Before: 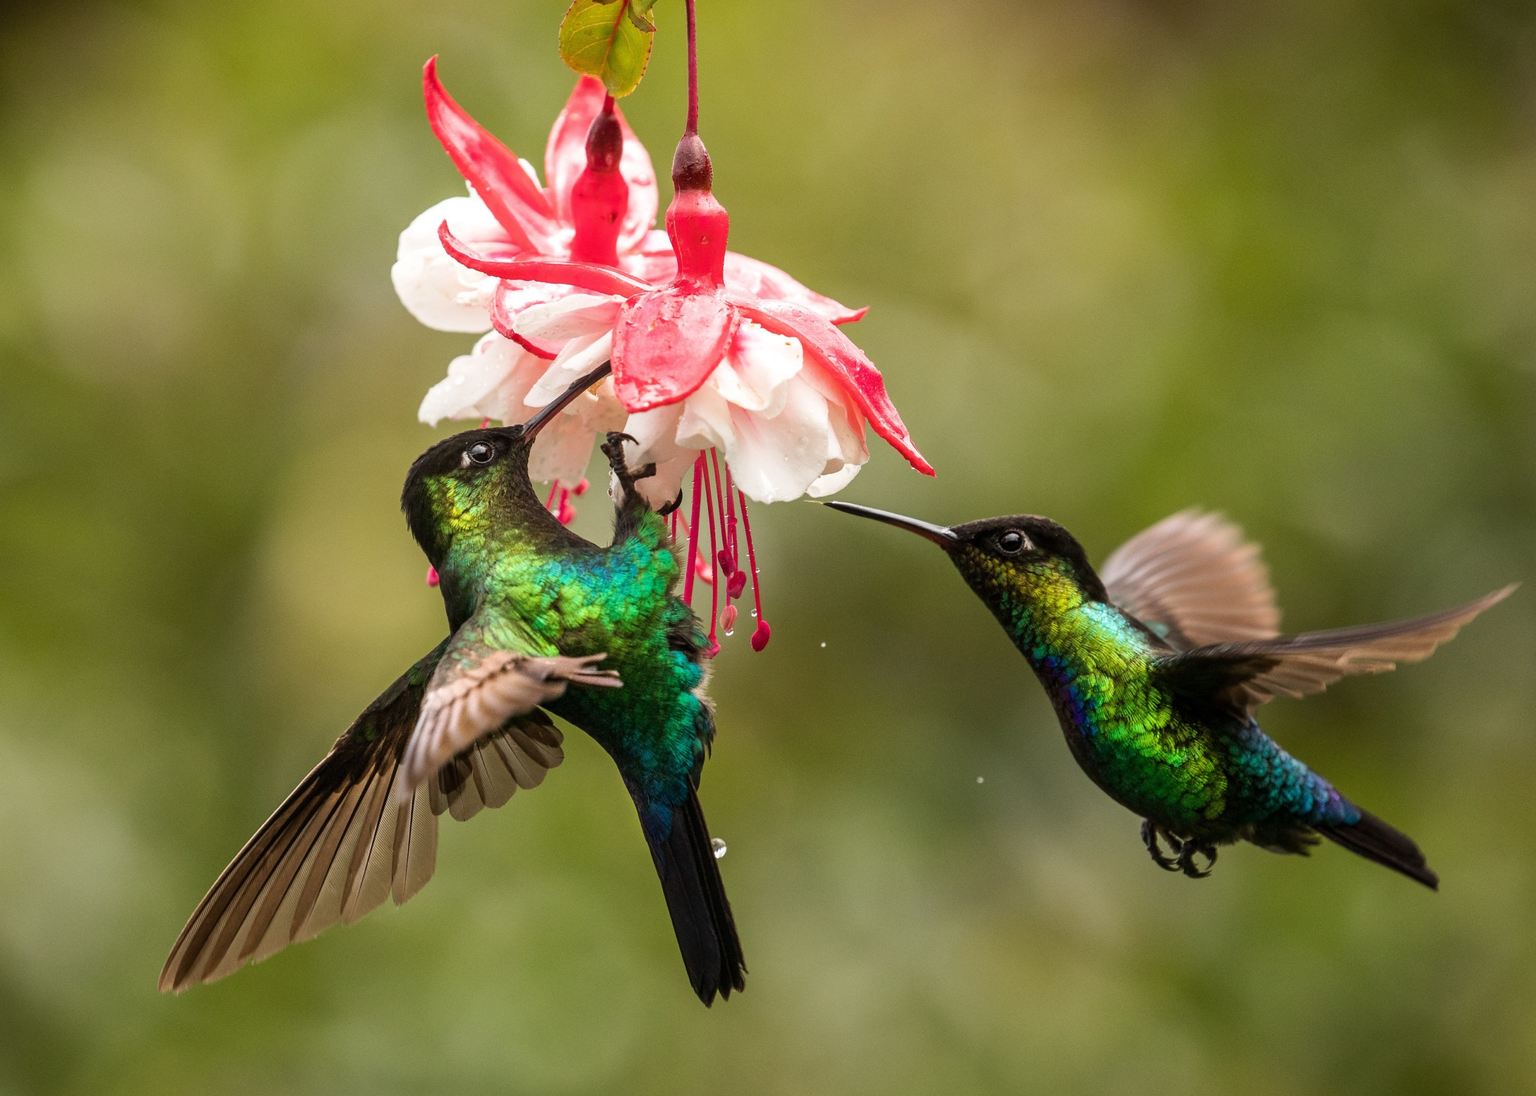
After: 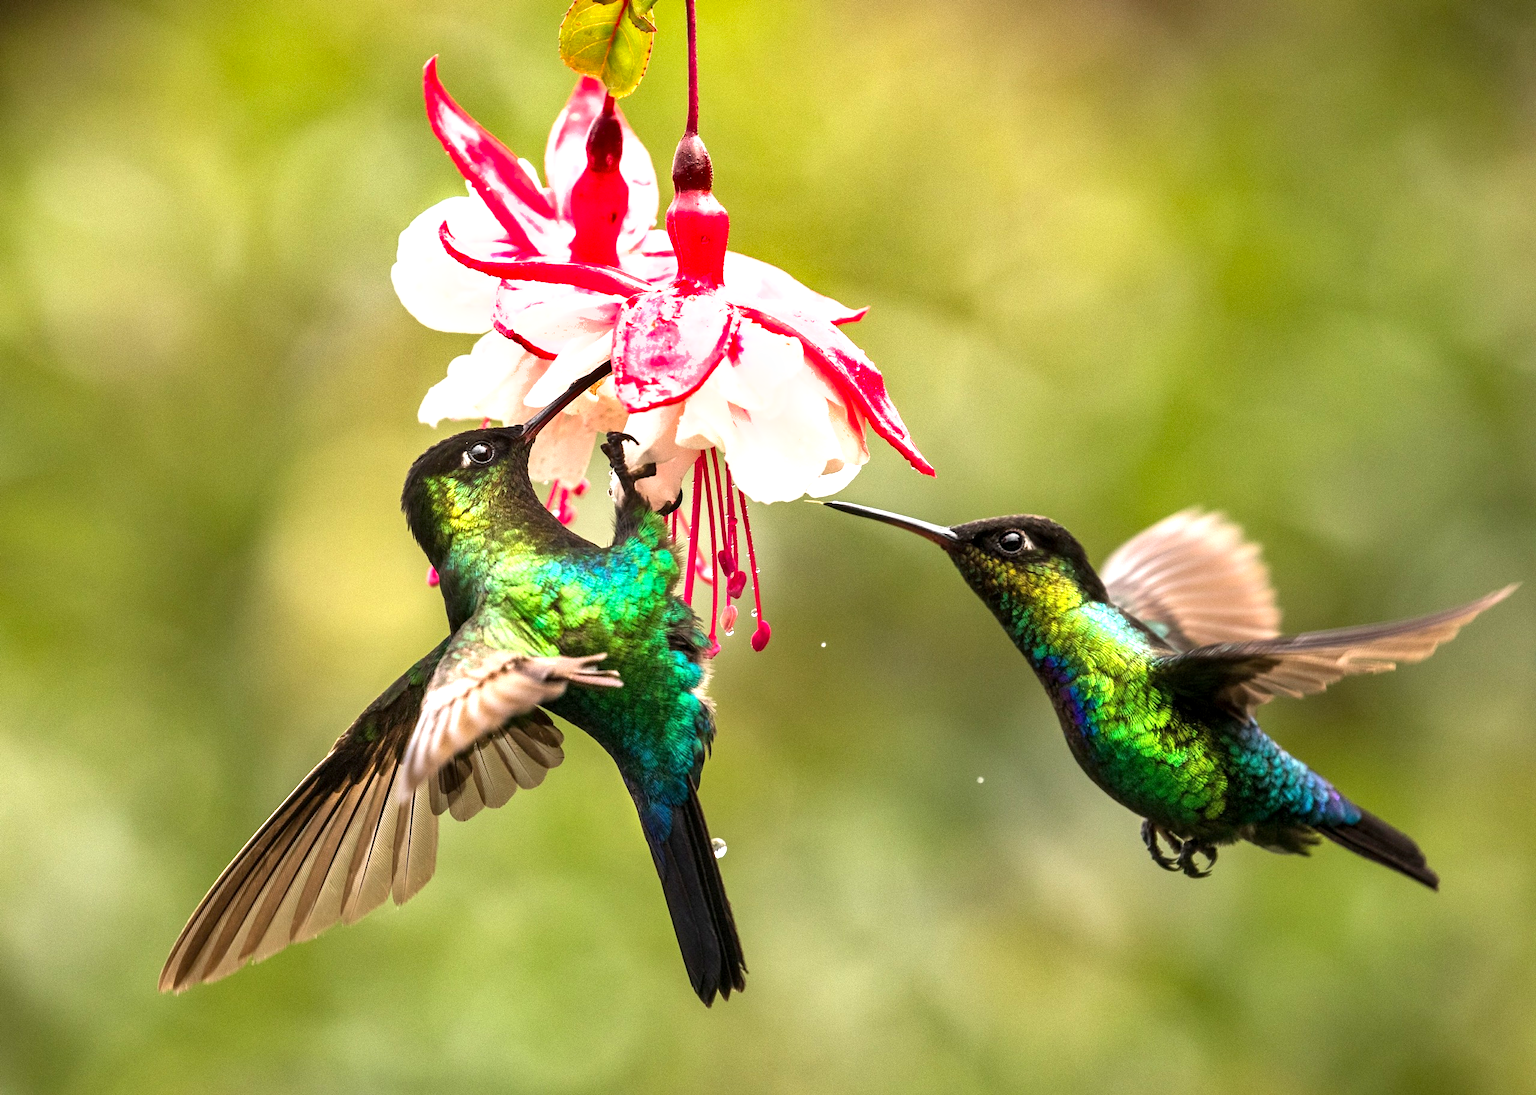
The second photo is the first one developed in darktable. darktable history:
shadows and highlights: shadows 32.83, highlights -47.7, soften with gaussian
exposure: black level correction 0.001, exposure 0.5 EV, compensate exposure bias true, compensate highlight preservation false
